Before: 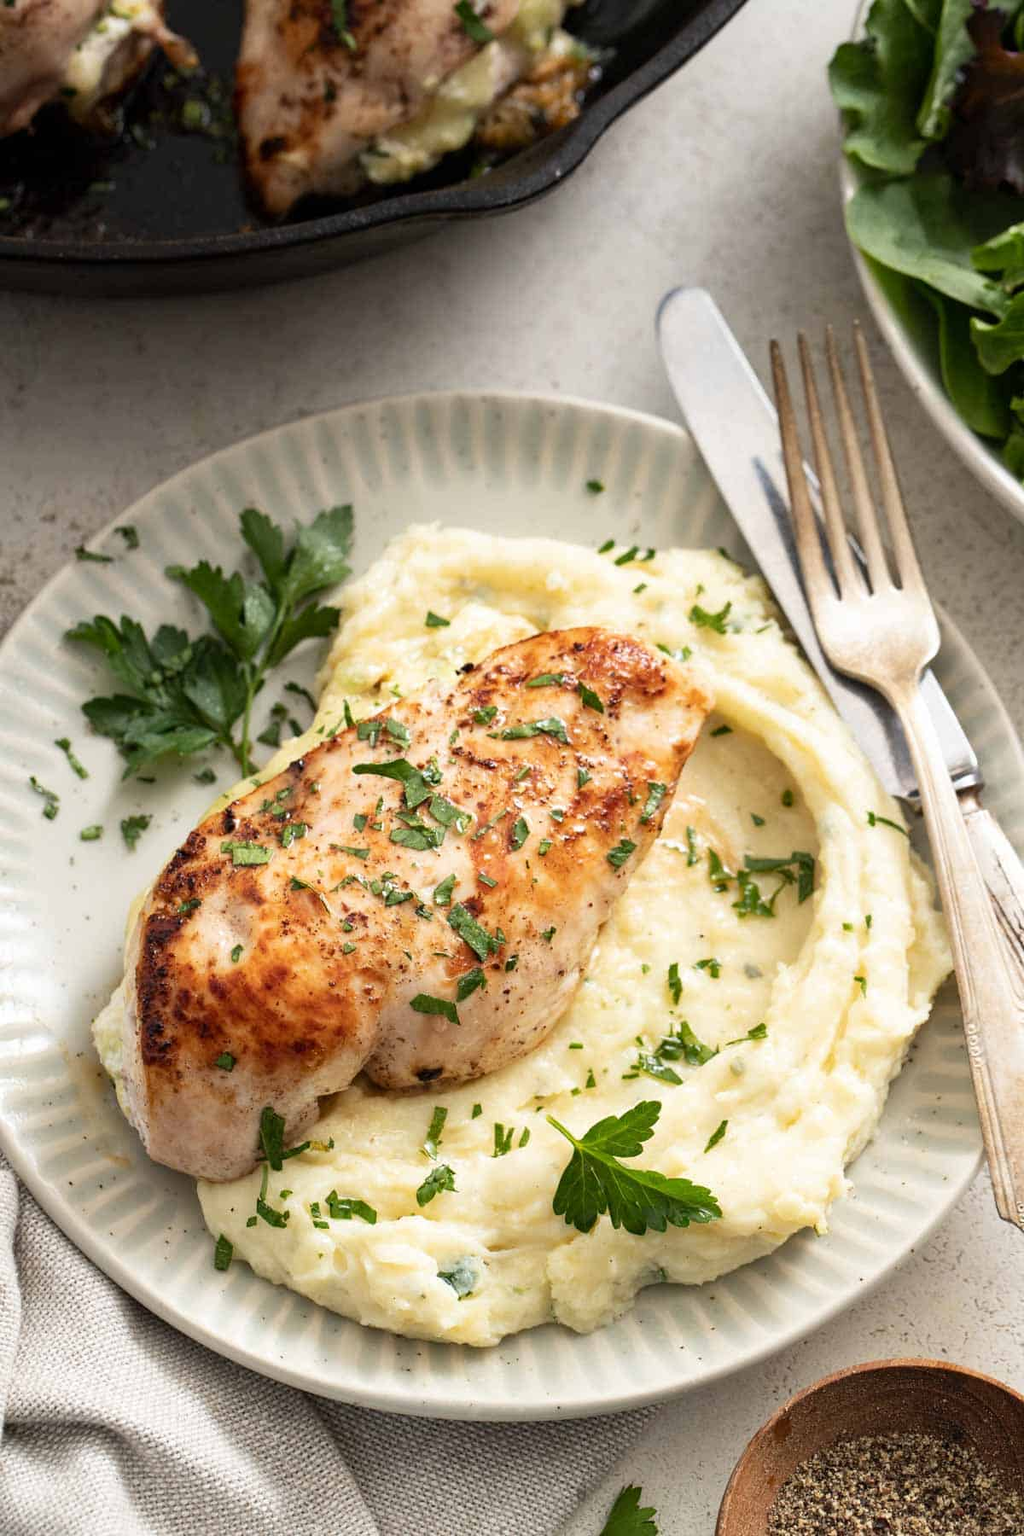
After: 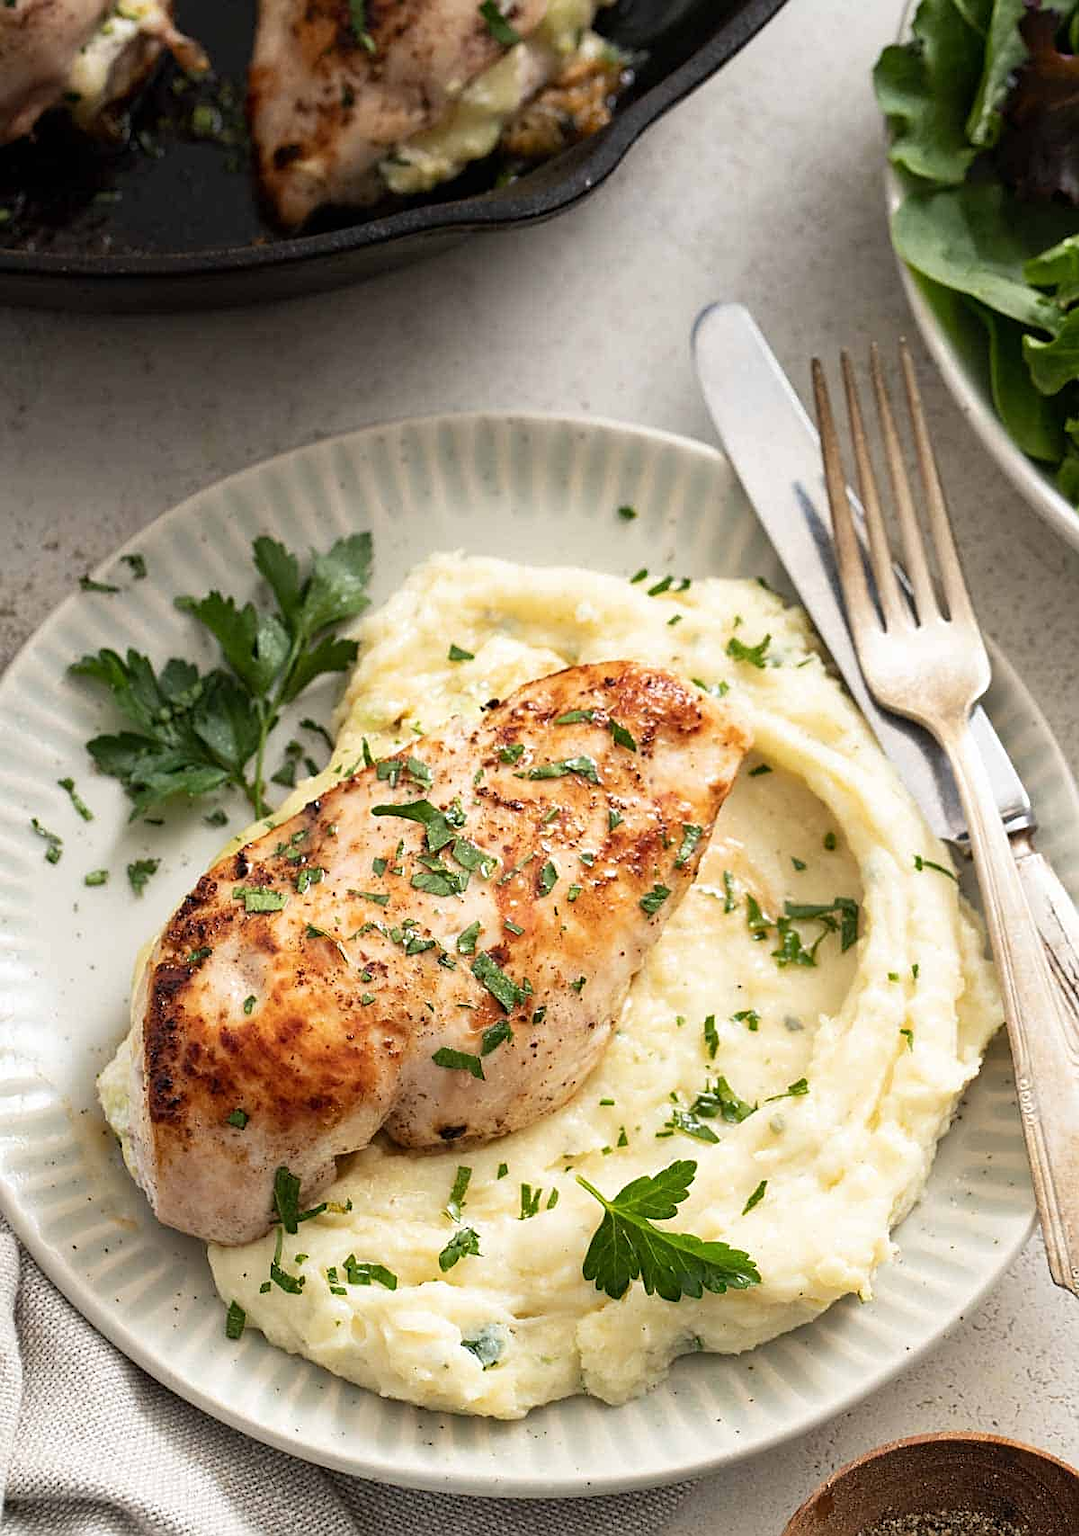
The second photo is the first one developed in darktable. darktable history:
crop and rotate: top 0%, bottom 5.097%
sharpen: on, module defaults
